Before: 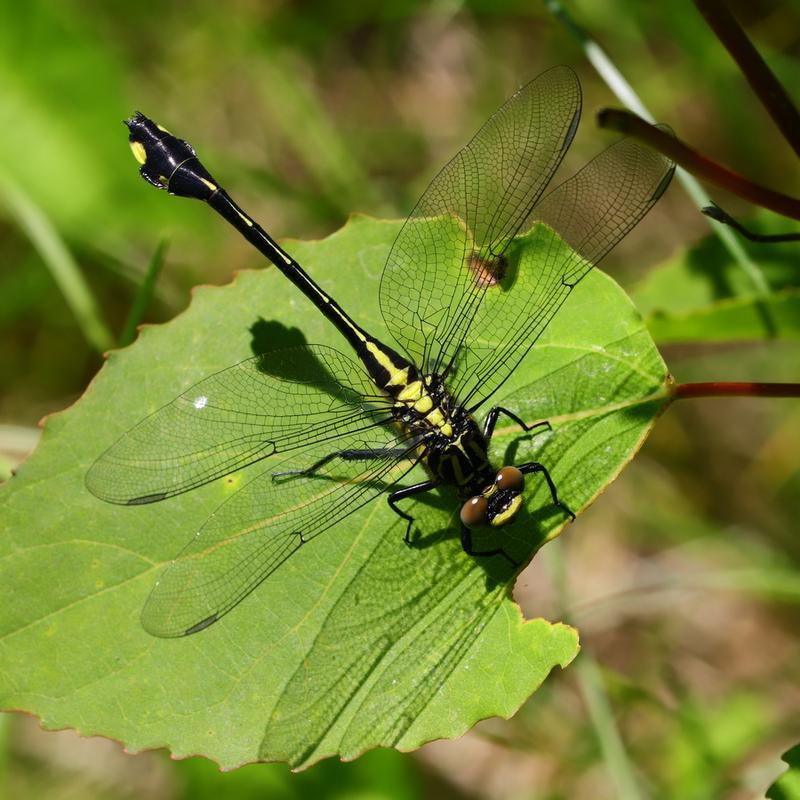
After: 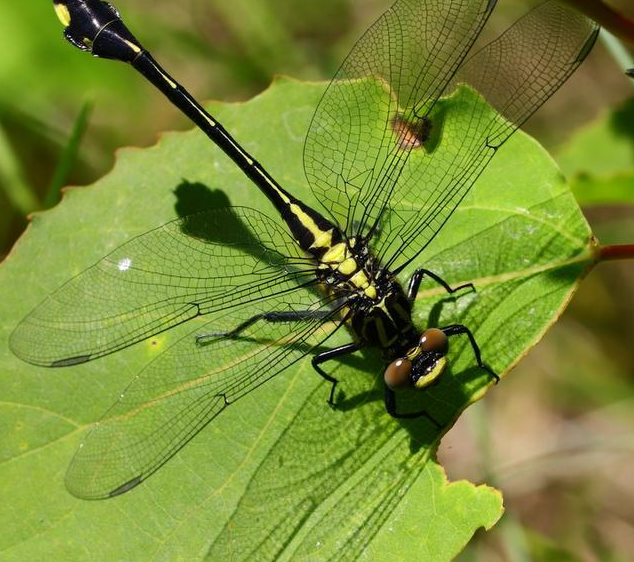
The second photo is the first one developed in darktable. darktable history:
tone equalizer: mask exposure compensation -0.495 EV
crop: left 9.539%, top 17.335%, right 11.089%, bottom 12.393%
